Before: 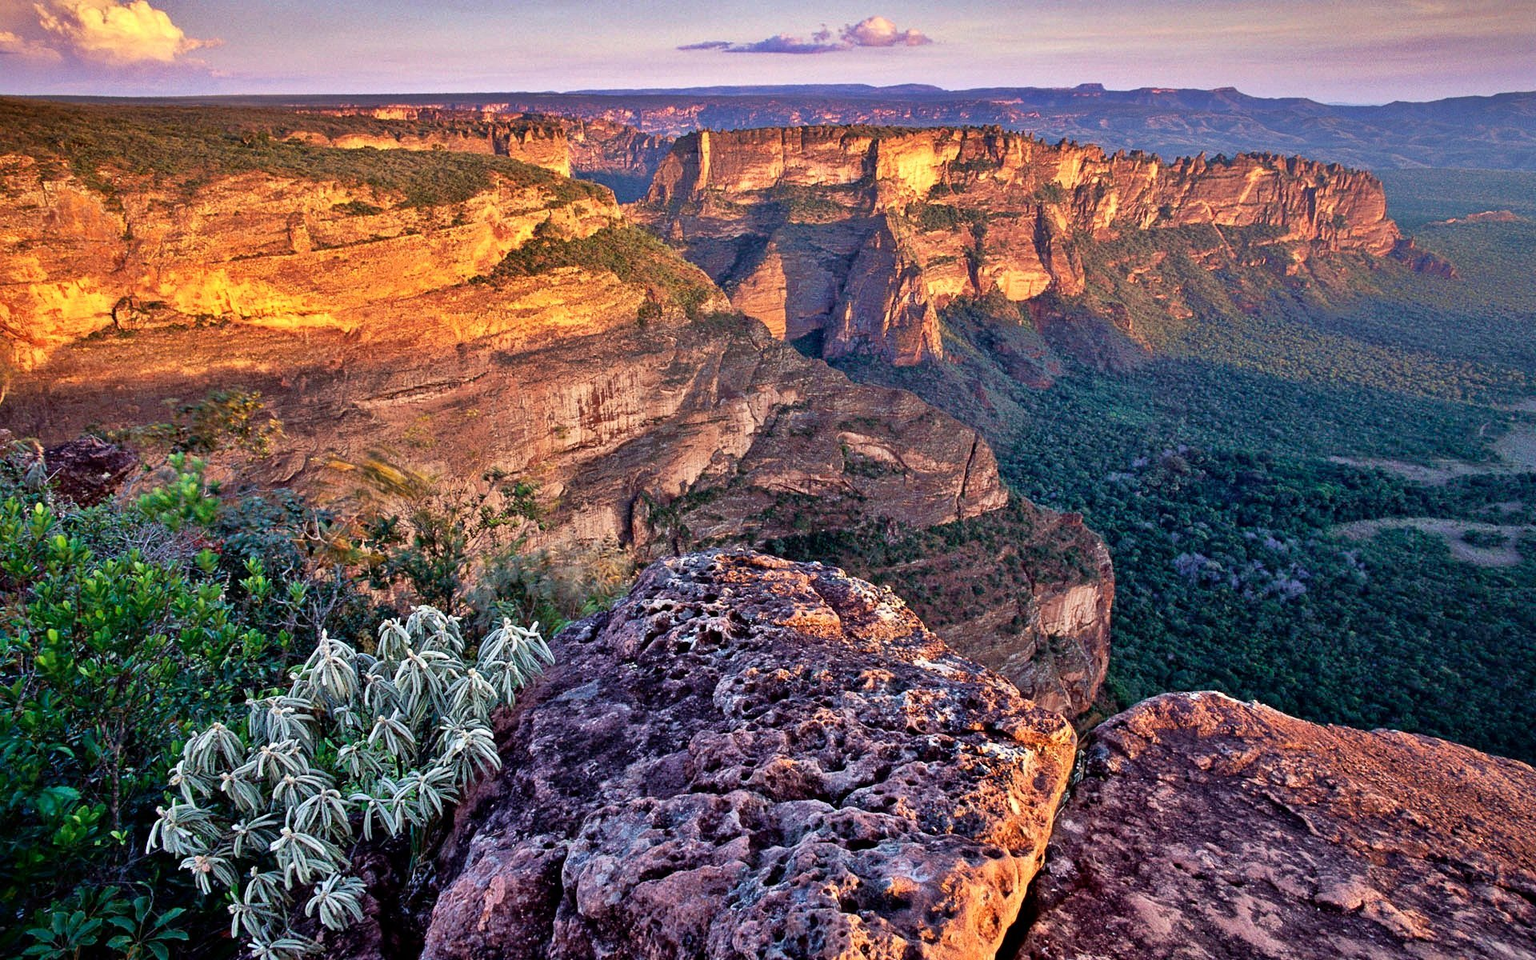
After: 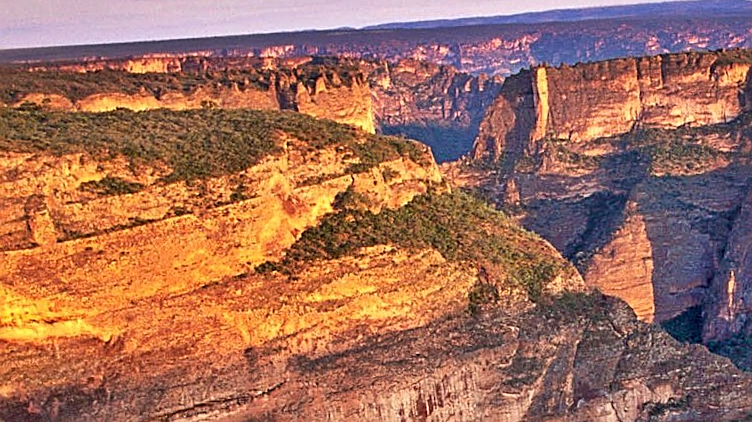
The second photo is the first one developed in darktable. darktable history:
crop: left 15.452%, top 5.459%, right 43.956%, bottom 56.62%
rotate and perspective: rotation -3°, crop left 0.031, crop right 0.968, crop top 0.07, crop bottom 0.93
sharpen: on, module defaults
